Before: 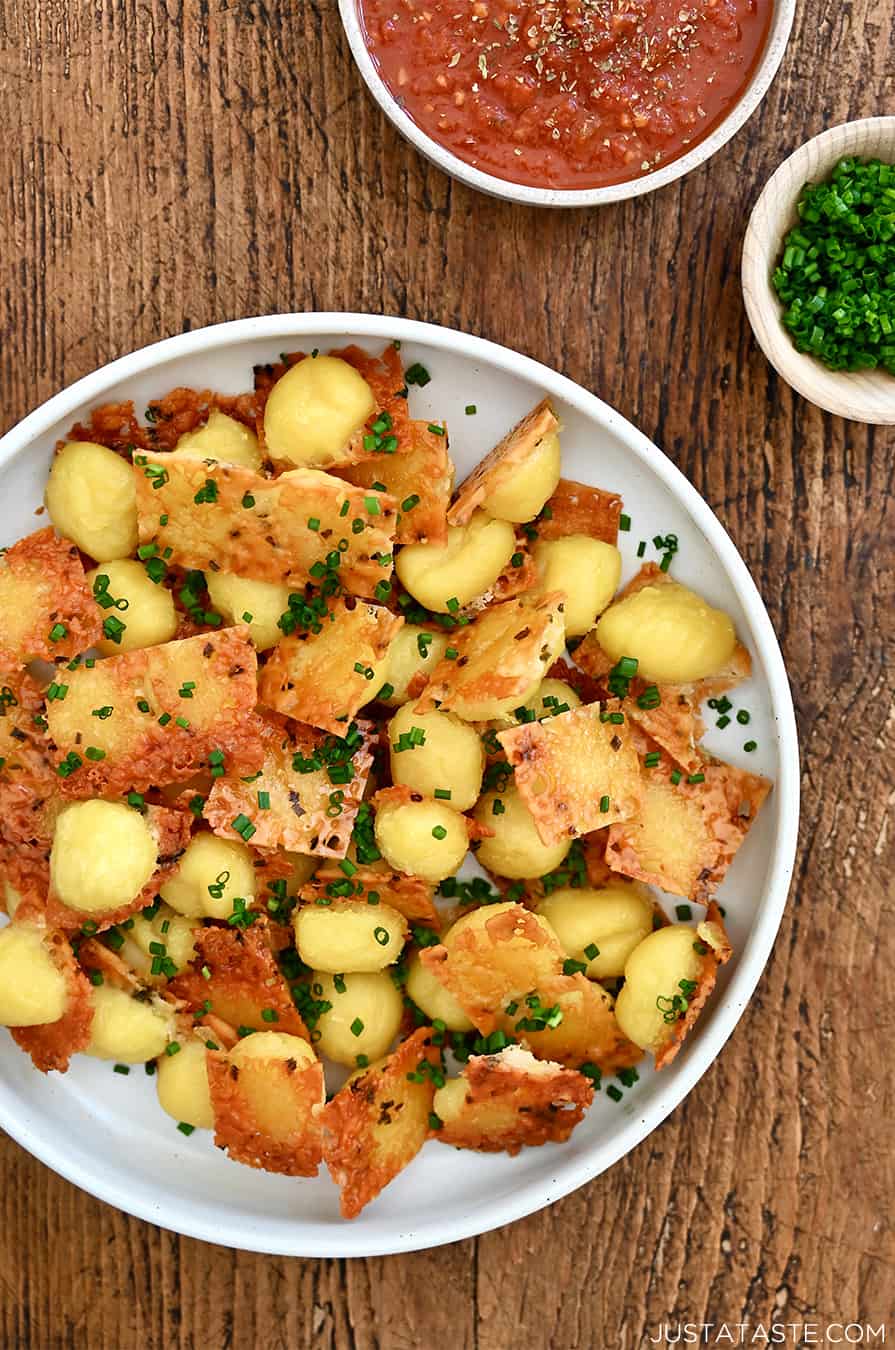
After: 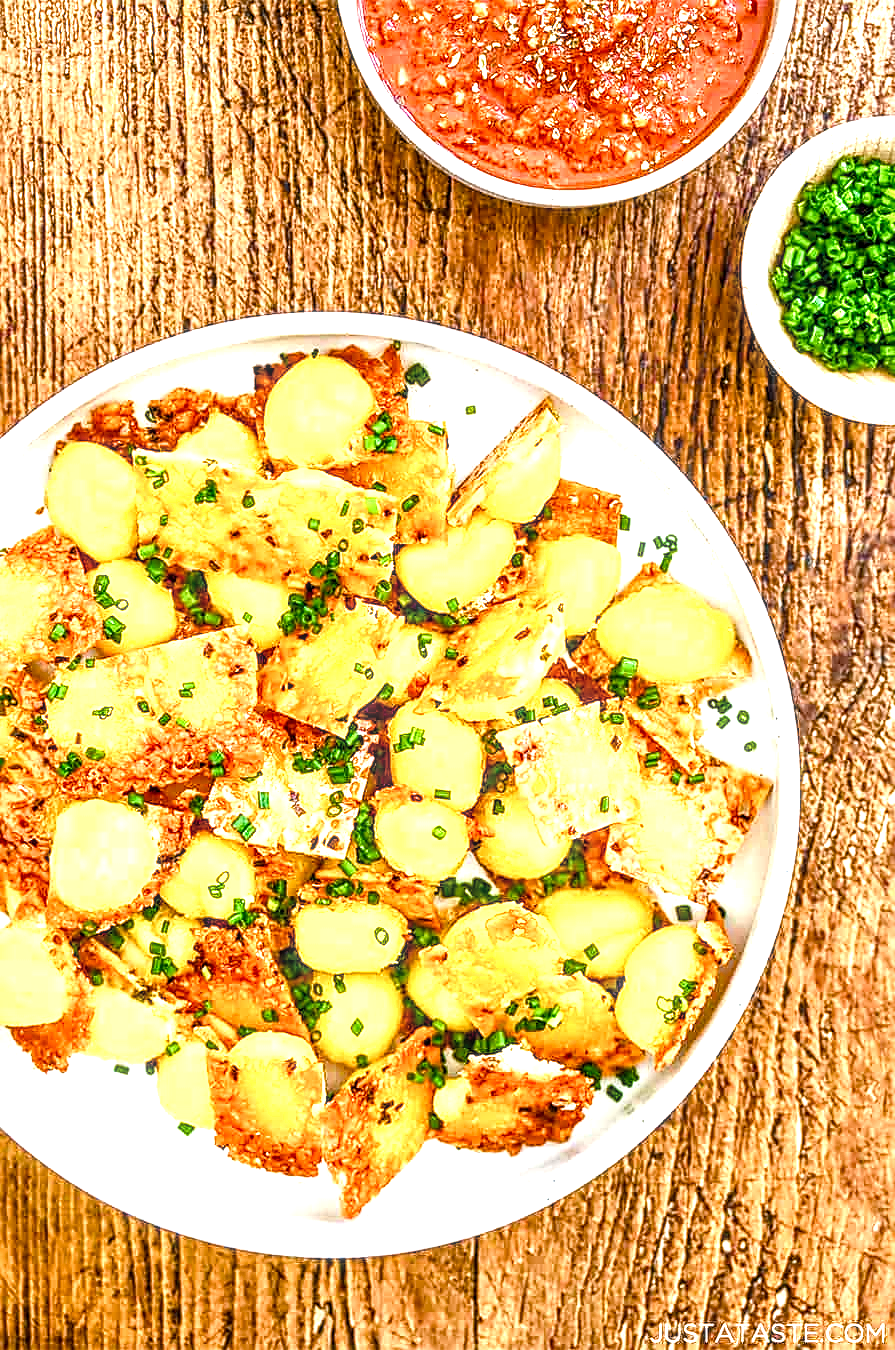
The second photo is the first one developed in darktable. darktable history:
exposure: black level correction 0, exposure 1.379 EV, compensate highlight preservation false
color balance rgb: linear chroma grading › global chroma 24.893%, perceptual saturation grading › global saturation 14.468%, perceptual saturation grading › highlights -30.253%, perceptual saturation grading › shadows 51.044%, global vibrance 9.185%
local contrast: highlights 1%, shadows 4%, detail 182%
sharpen: amount 0.545
shadows and highlights: shadows -0.045, highlights 40.53, highlights color adjustment 89.35%
